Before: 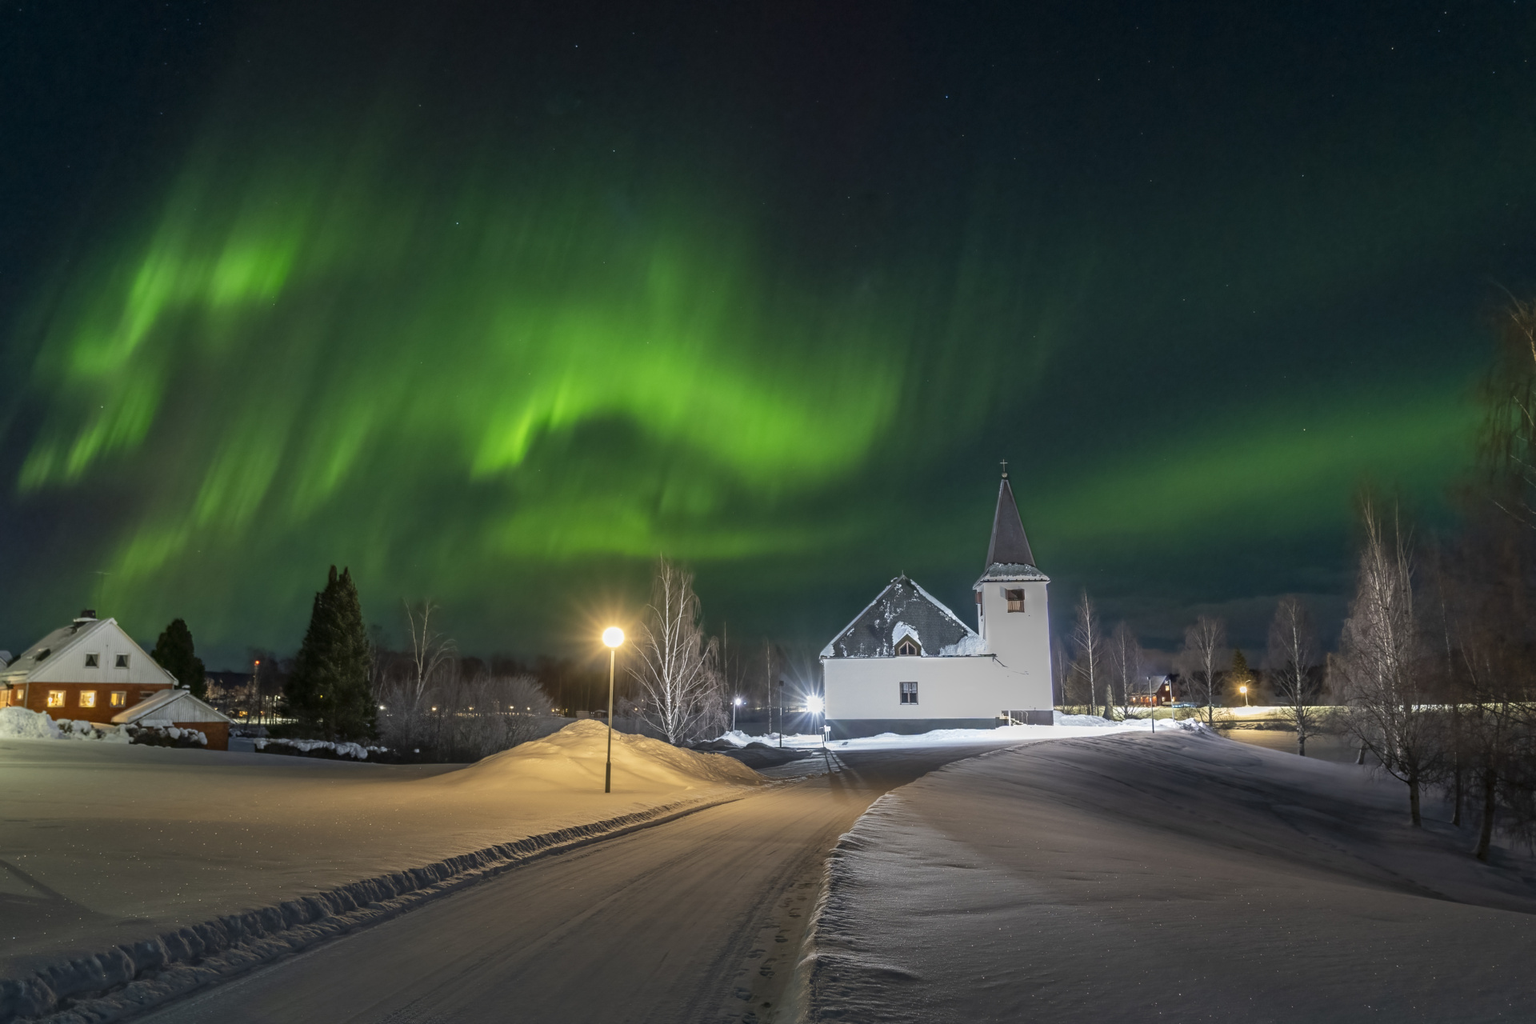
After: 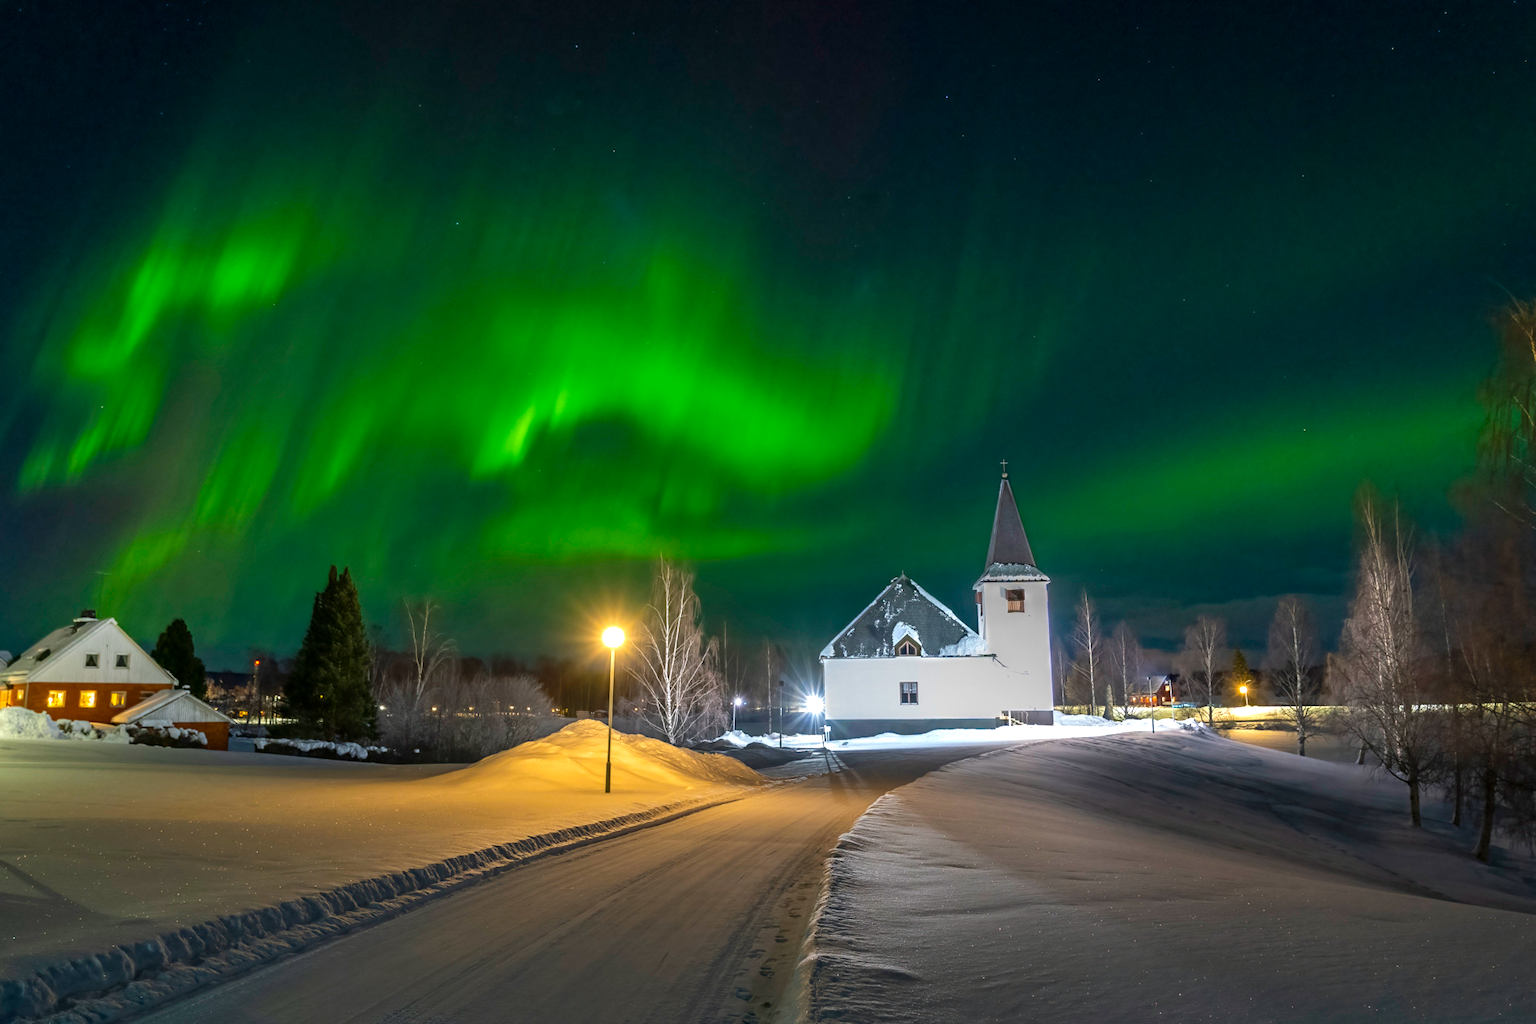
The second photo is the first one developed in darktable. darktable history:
color balance rgb: shadows lift › chroma 0.914%, shadows lift › hue 110.23°, perceptual saturation grading › global saturation 25.187%, perceptual brilliance grading › global brilliance 11.207%, global vibrance 20%
